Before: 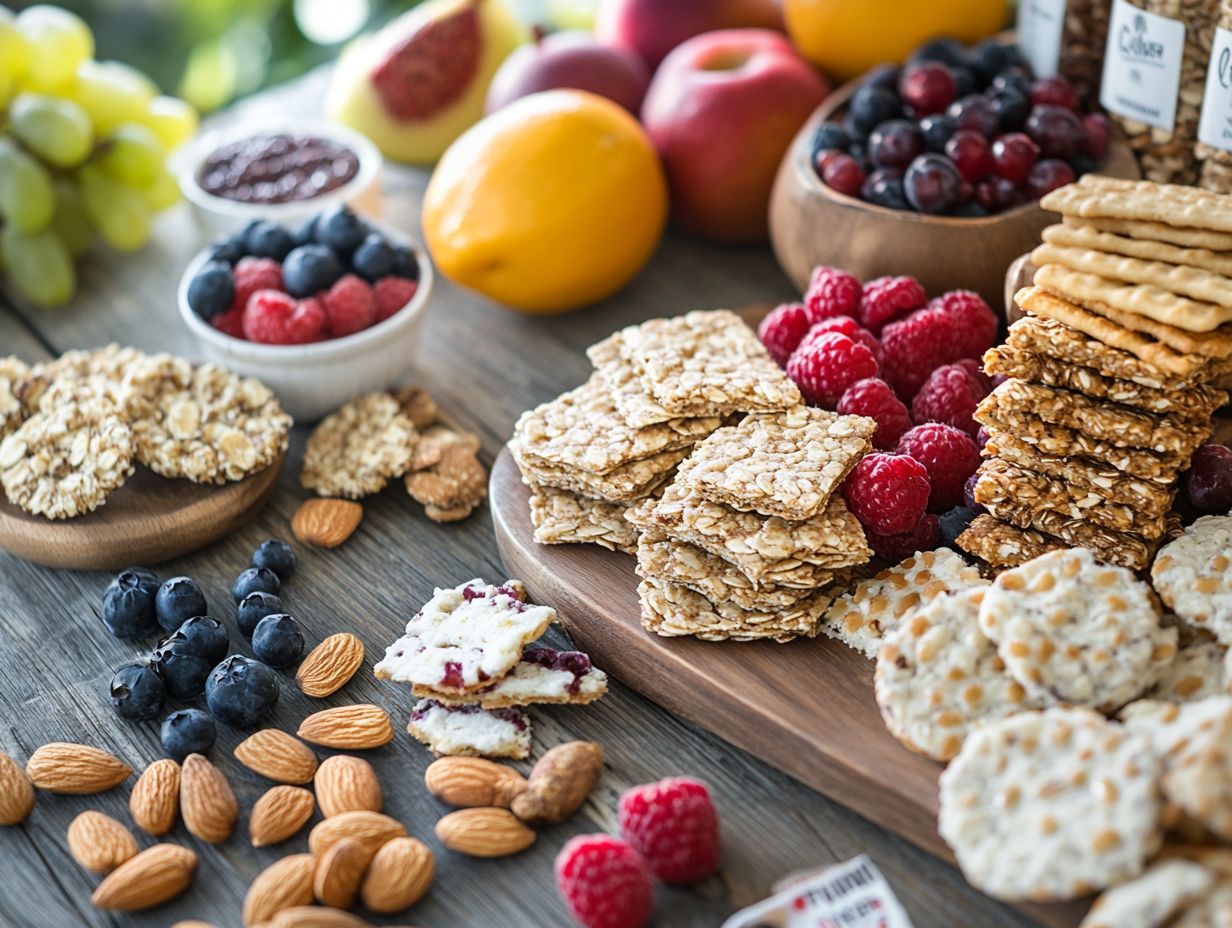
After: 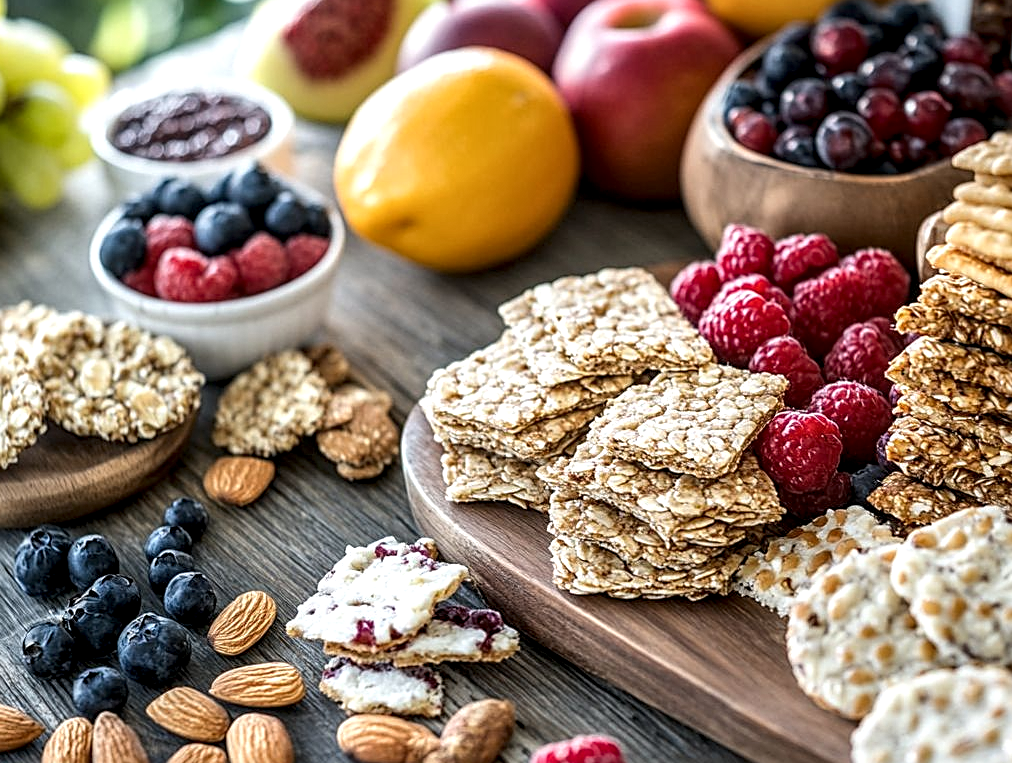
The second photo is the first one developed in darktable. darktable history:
local contrast: detail 160%
sharpen: on, module defaults
crop and rotate: left 7.196%, top 4.574%, right 10.605%, bottom 13.178%
